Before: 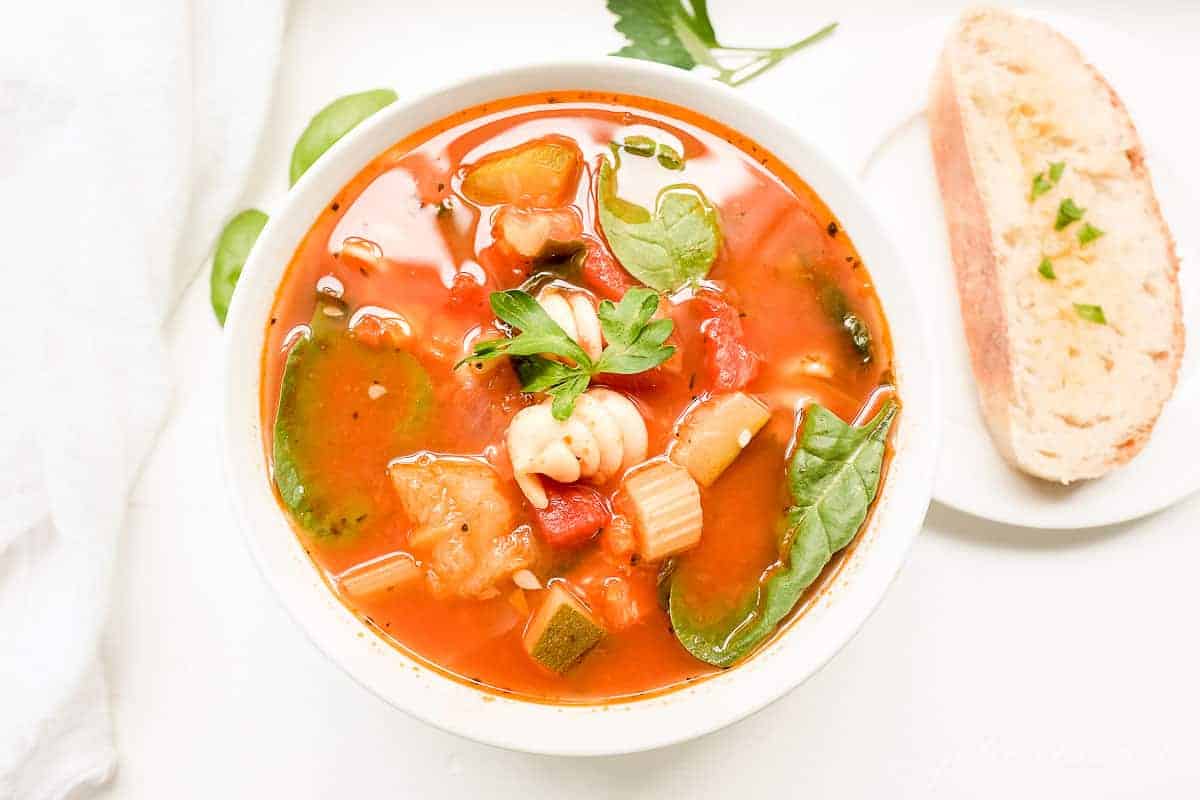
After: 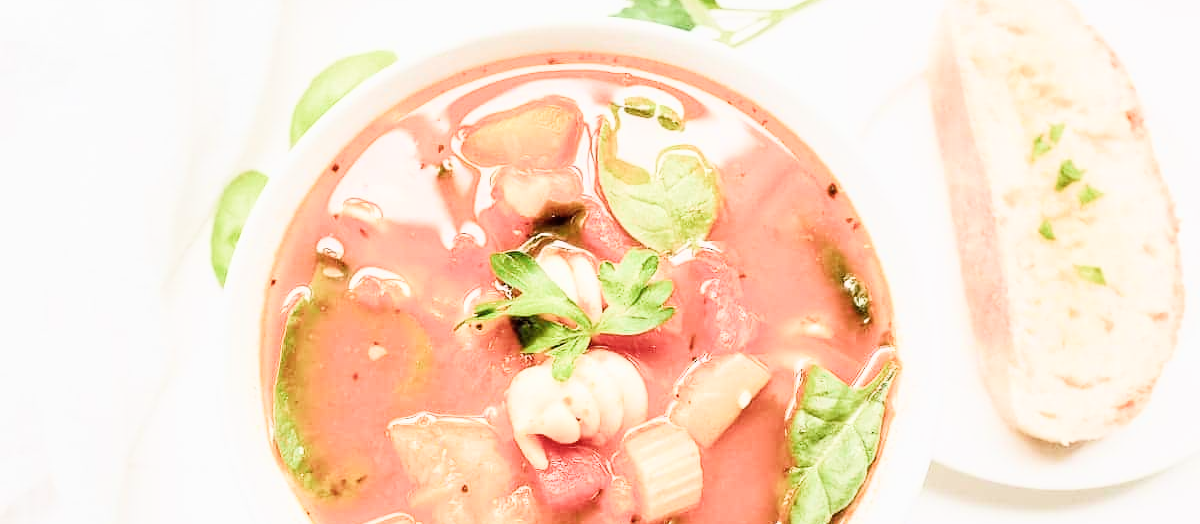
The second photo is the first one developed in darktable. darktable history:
exposure: exposure 0.992 EV, compensate highlight preservation false
filmic rgb: black relative exposure -16 EV, white relative exposure 5.26 EV, hardness 5.94, contrast 1.256, color science v4 (2020), iterations of high-quality reconstruction 0
crop and rotate: top 4.951%, bottom 29.485%
